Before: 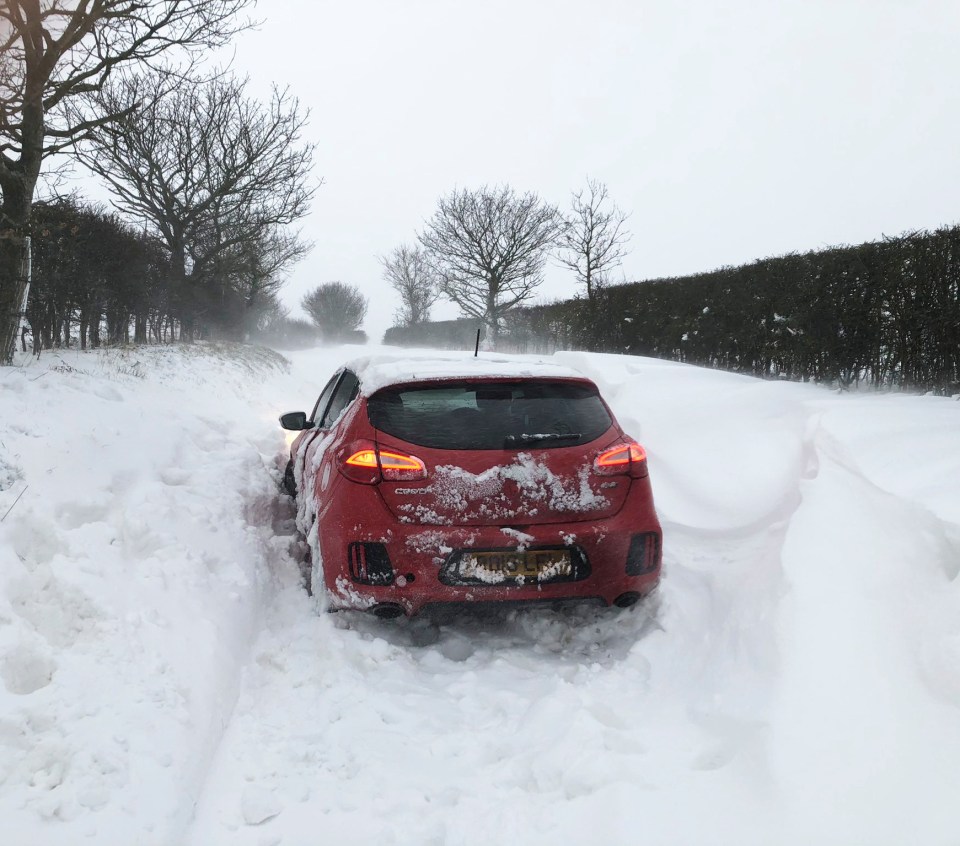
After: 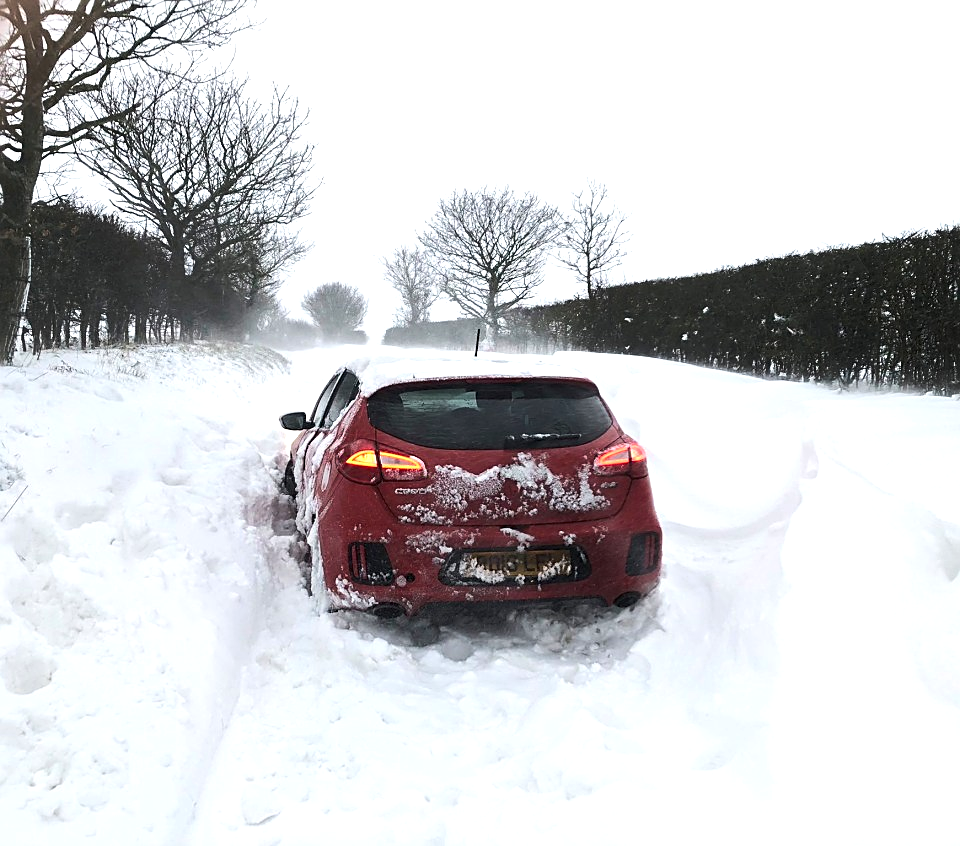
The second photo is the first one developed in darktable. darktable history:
tone equalizer: -8 EV 0.001 EV, -7 EV -0.002 EV, -6 EV 0.004 EV, -5 EV -0.055 EV, -4 EV -0.097 EV, -3 EV -0.152 EV, -2 EV 0.223 EV, -1 EV 0.717 EV, +0 EV 0.484 EV
sharpen: on, module defaults
